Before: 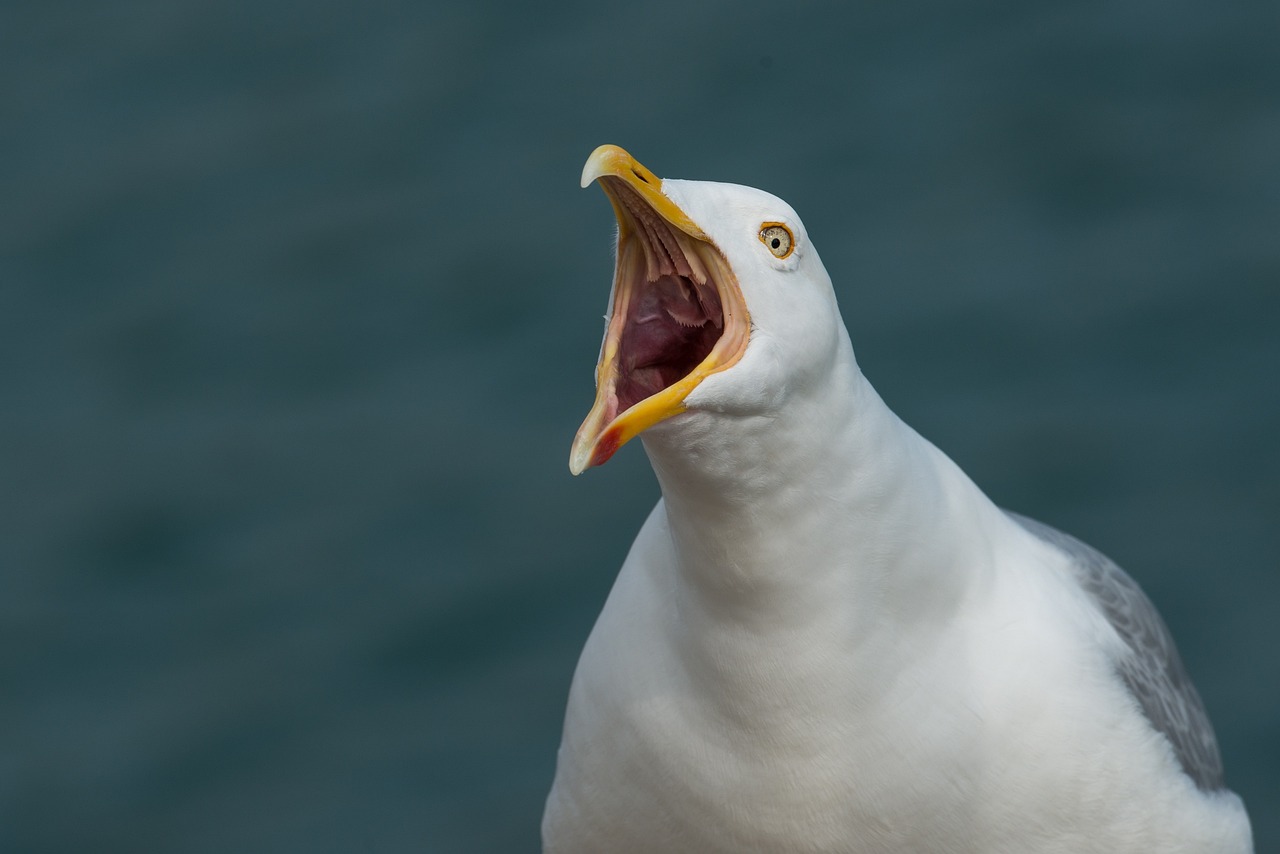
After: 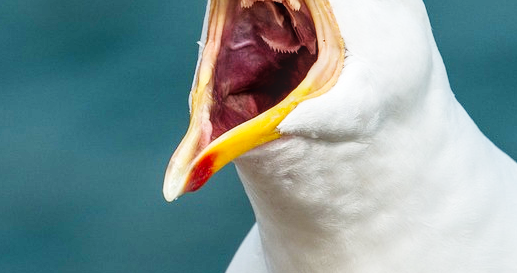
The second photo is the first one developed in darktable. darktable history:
local contrast: on, module defaults
base curve: curves: ch0 [(0, 0.003) (0.001, 0.002) (0.006, 0.004) (0.02, 0.022) (0.048, 0.086) (0.094, 0.234) (0.162, 0.431) (0.258, 0.629) (0.385, 0.8) (0.548, 0.918) (0.751, 0.988) (1, 1)], preserve colors none
crop: left 31.751%, top 32.172%, right 27.8%, bottom 35.83%
